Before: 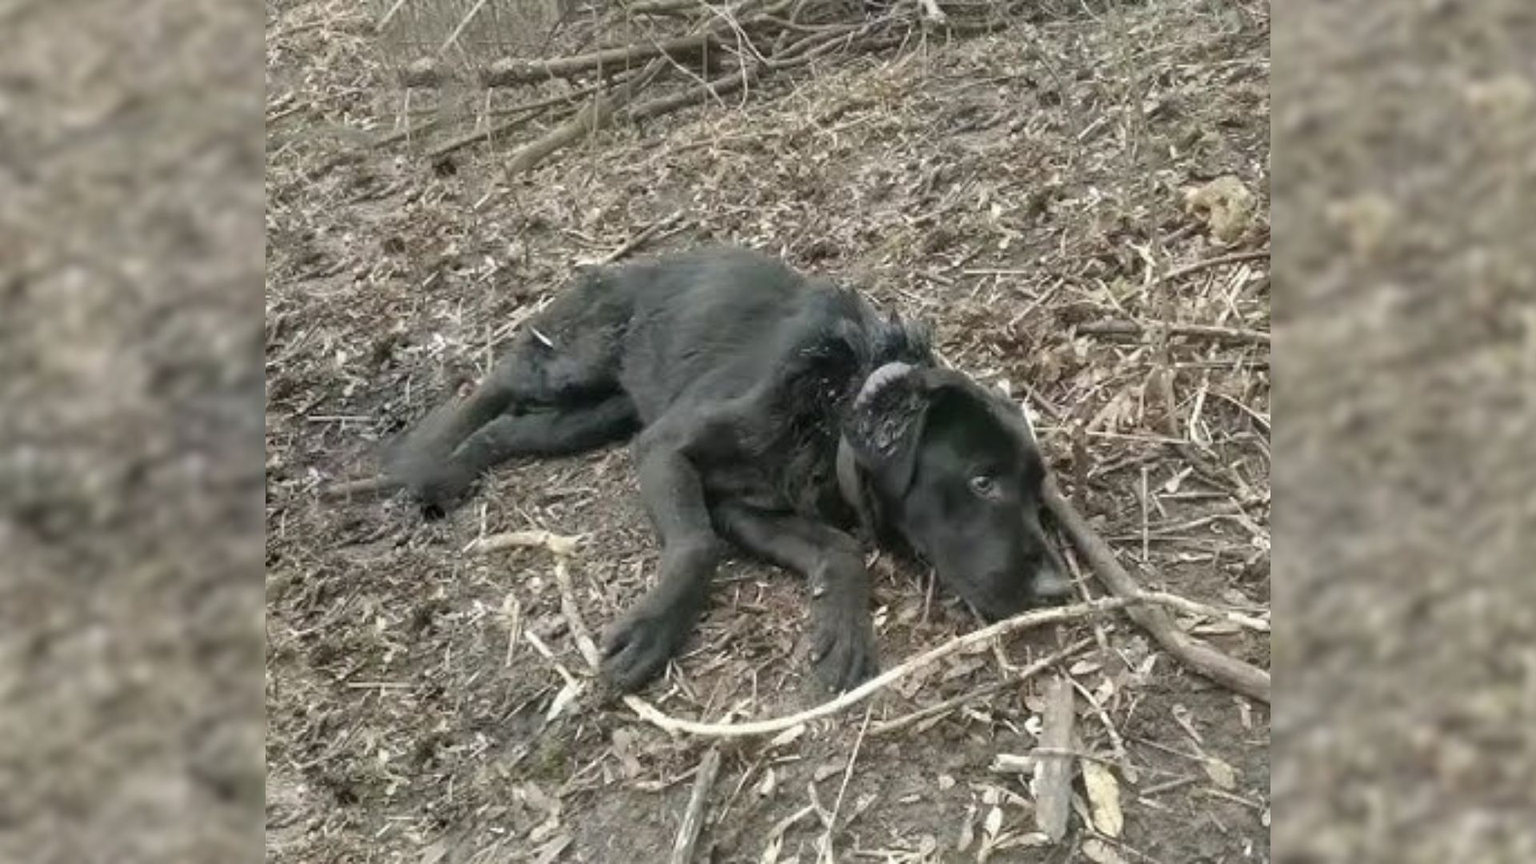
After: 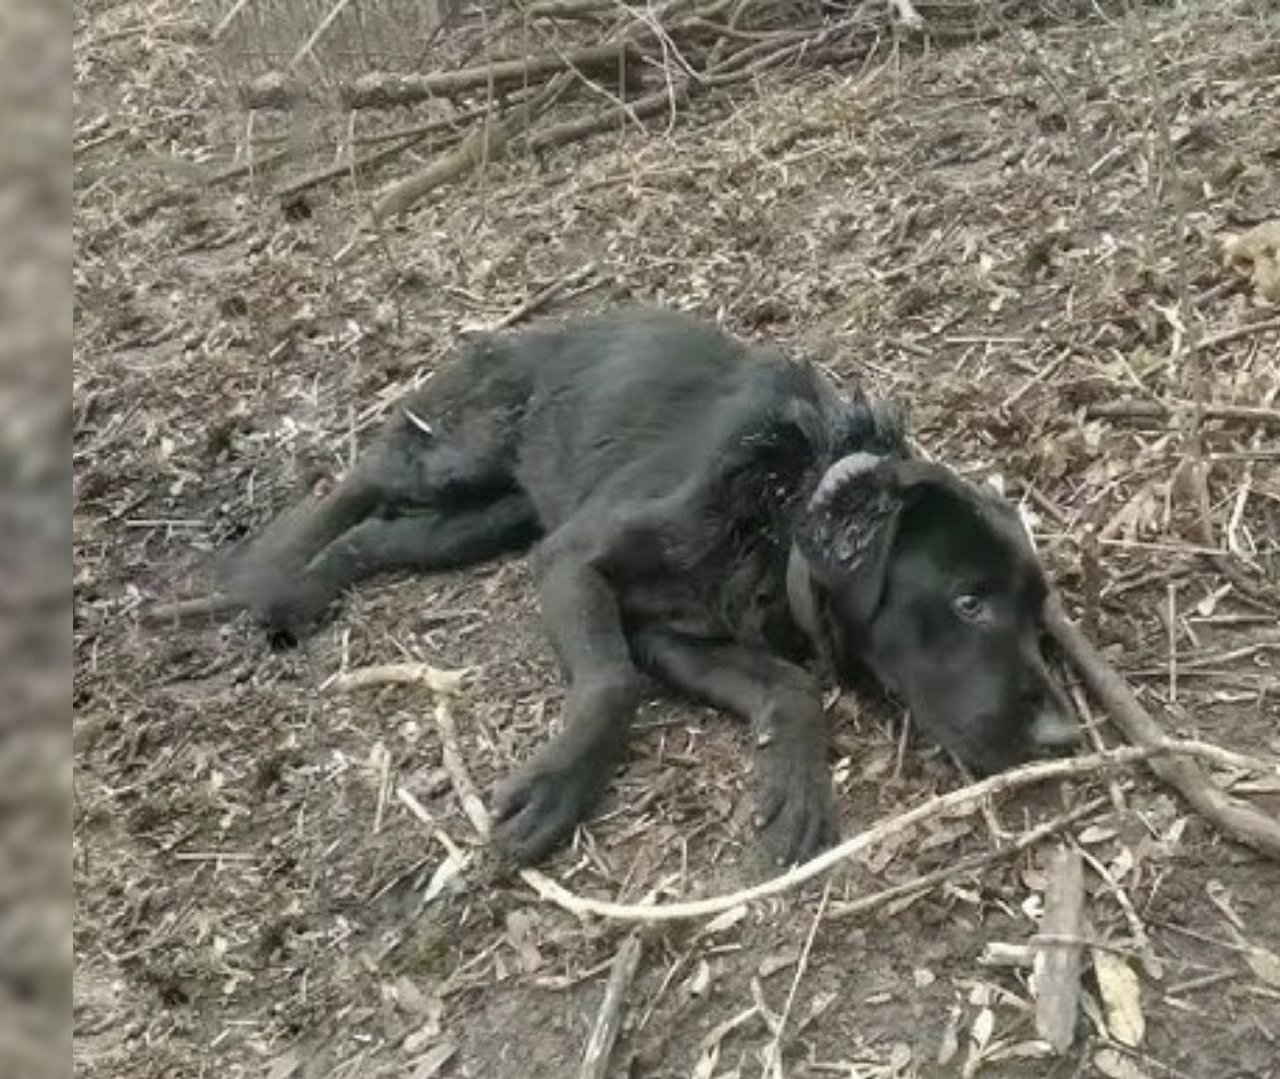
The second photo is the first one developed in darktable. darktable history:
crop and rotate: left 13.537%, right 19.776%
exposure: compensate highlight preservation false
